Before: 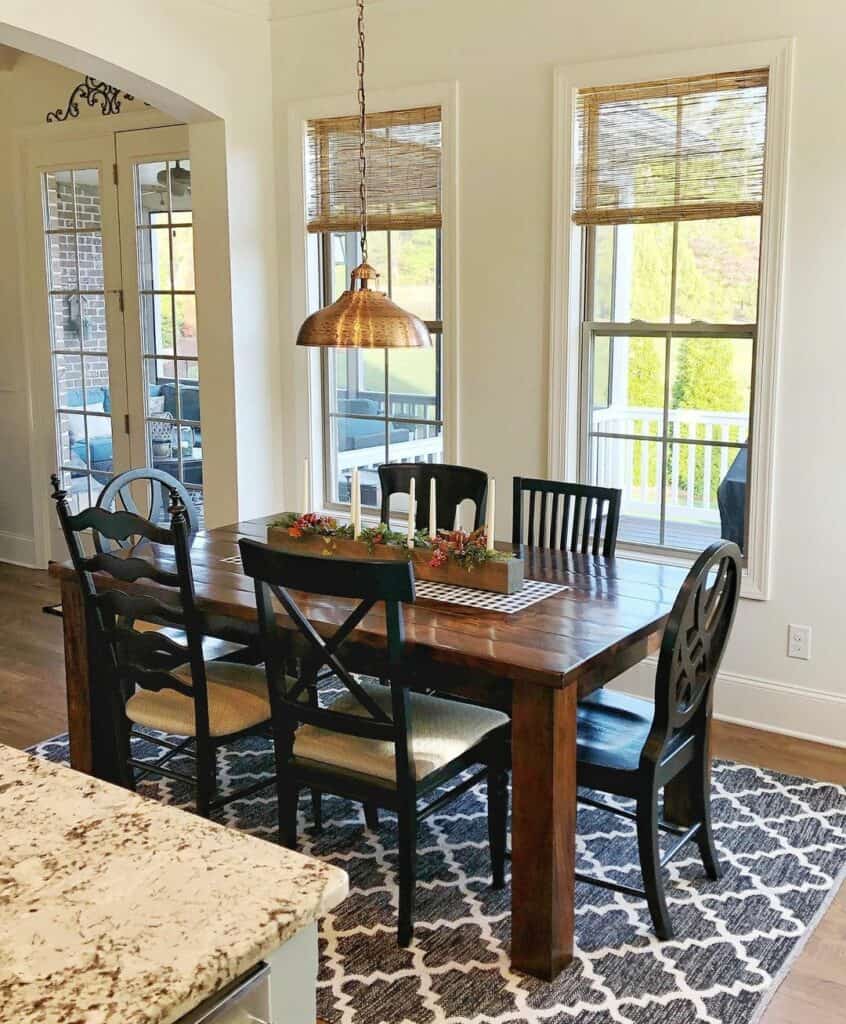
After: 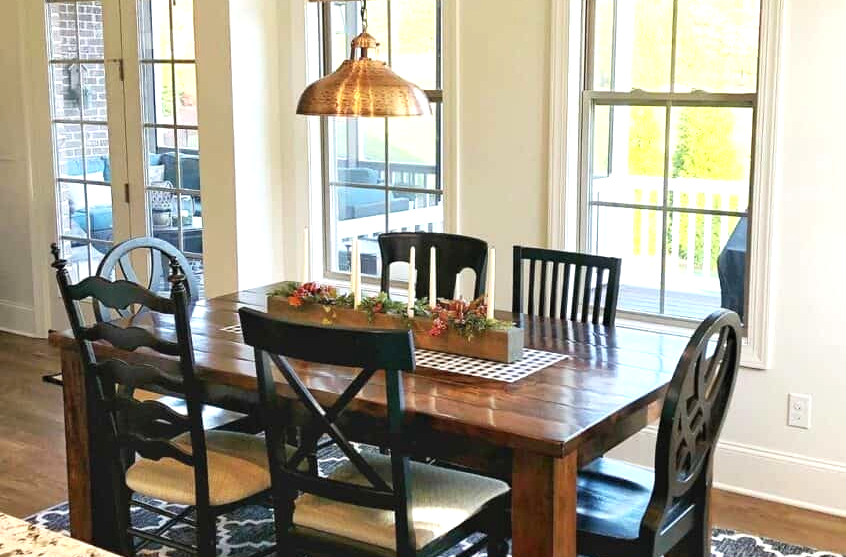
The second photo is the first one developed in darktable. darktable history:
exposure: exposure 0.557 EV, compensate highlight preservation false
crop and rotate: top 22.63%, bottom 22.916%
